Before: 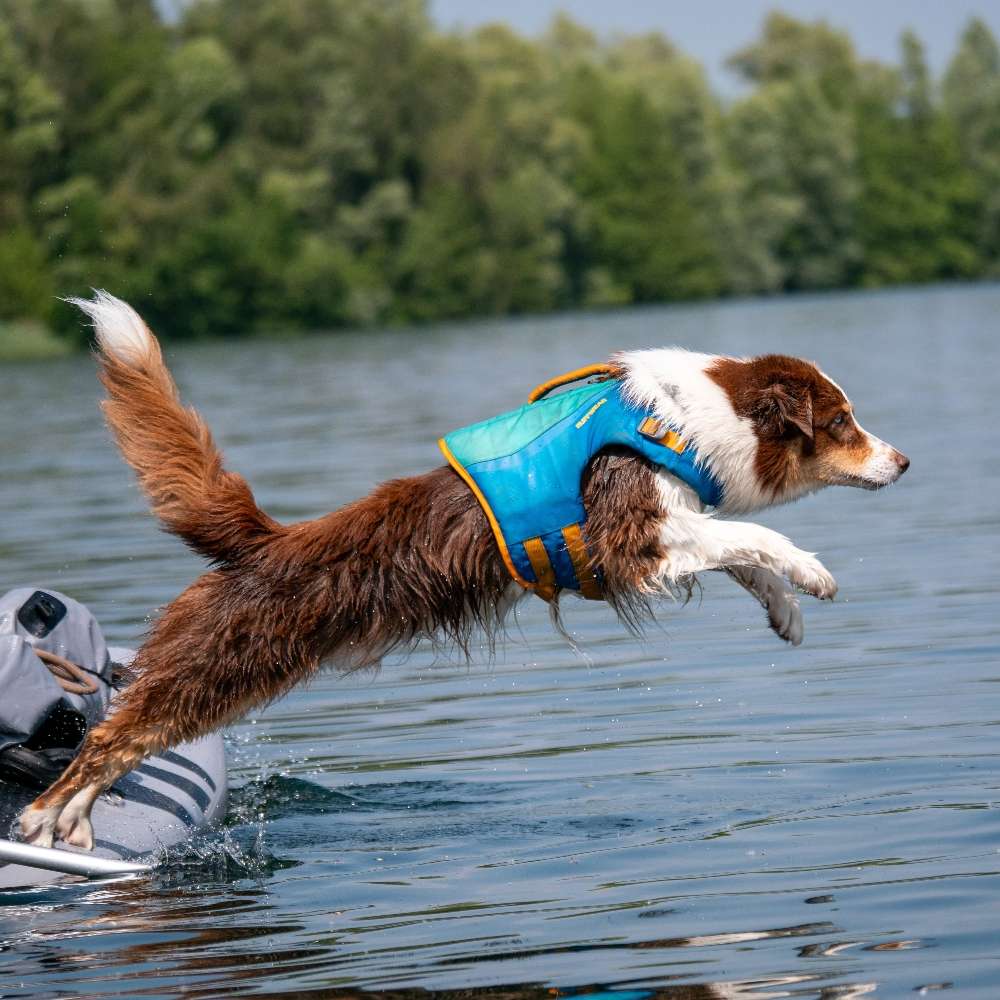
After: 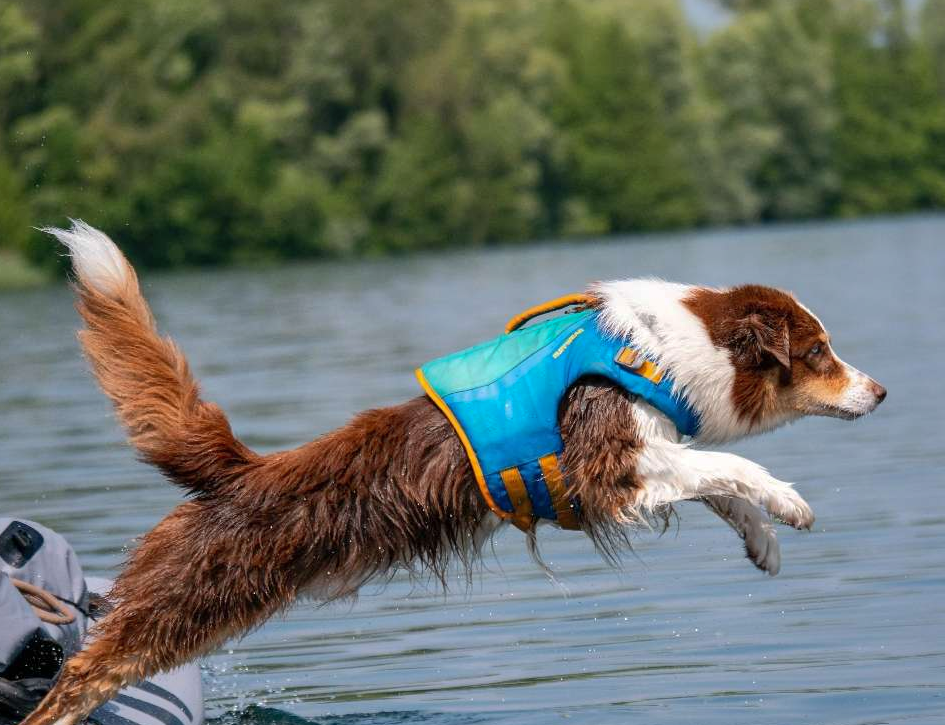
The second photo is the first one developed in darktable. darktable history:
crop: left 2.4%, top 7.096%, right 3.013%, bottom 20.366%
shadows and highlights: shadows 40.11, highlights -59.67
contrast brightness saturation: contrast 0.102, brightness 0.023, saturation 0.024
